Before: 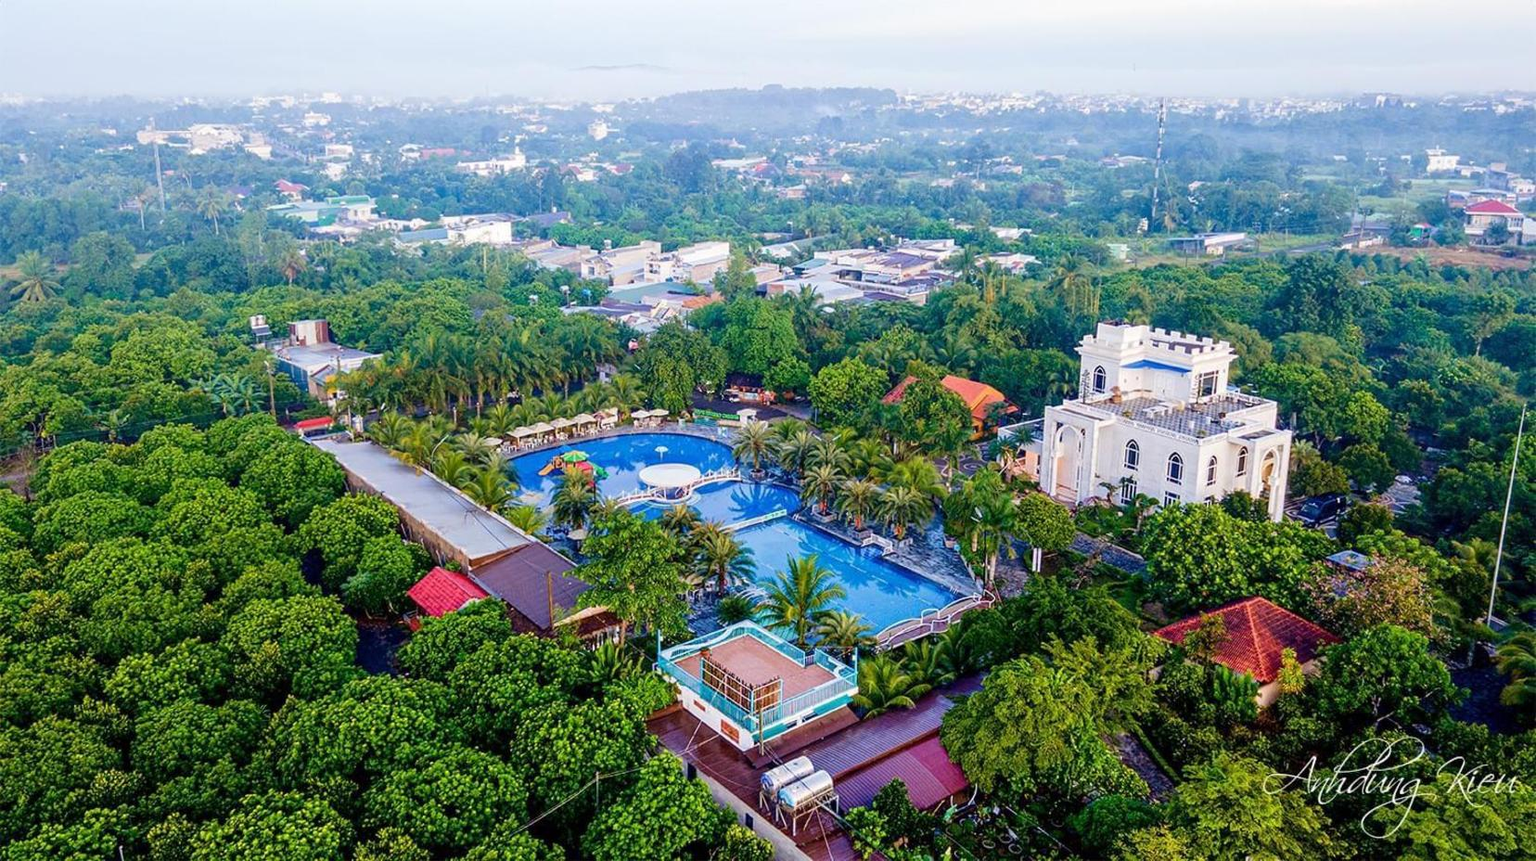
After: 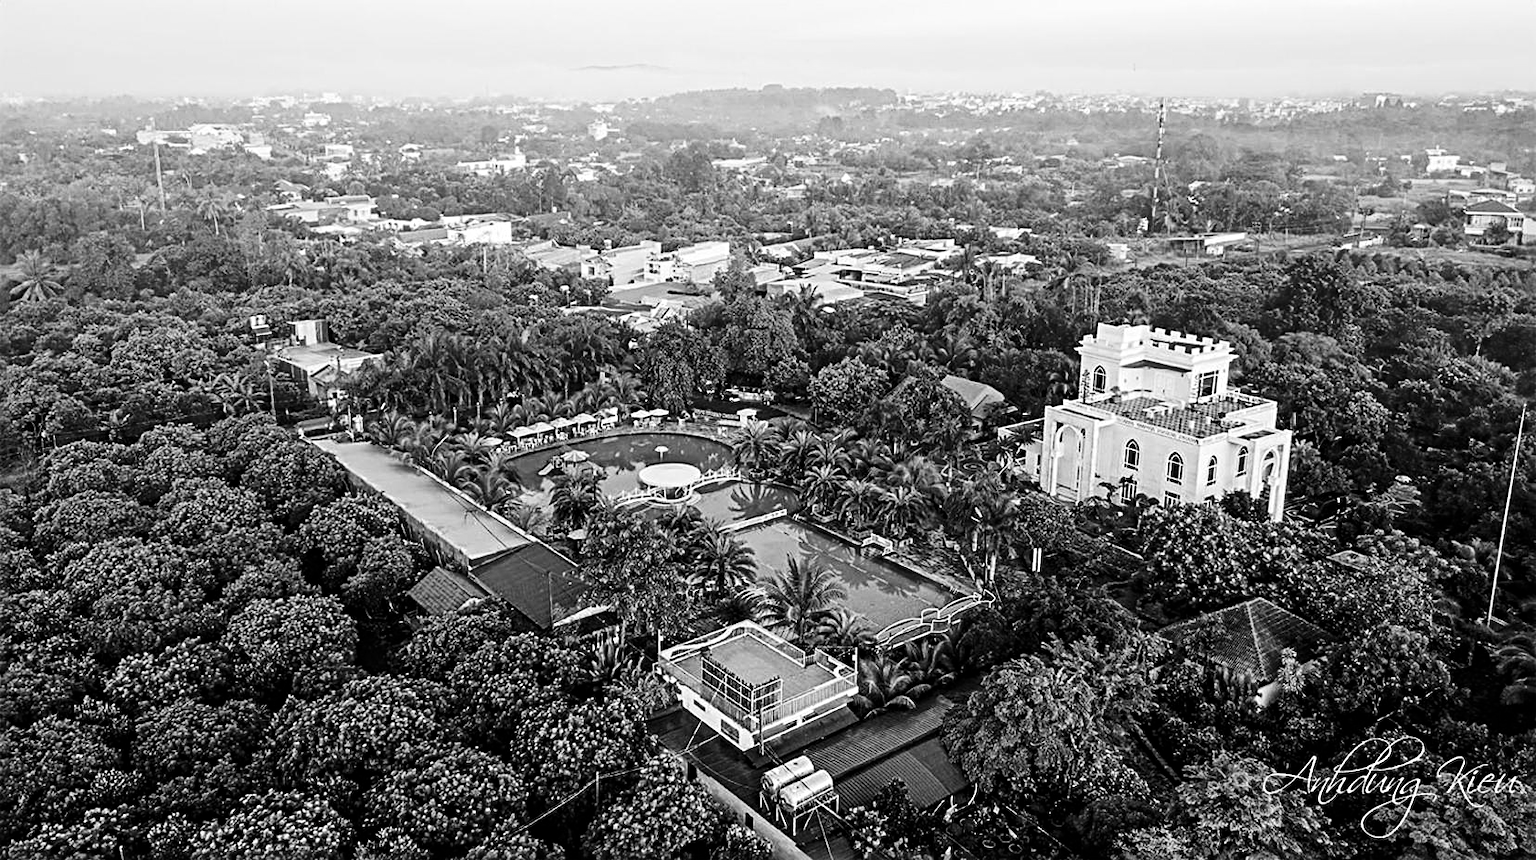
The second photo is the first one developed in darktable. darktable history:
sharpen: radius 4
monochrome: on, module defaults
contrast brightness saturation: contrast 0.2, brightness -0.11, saturation 0.1
